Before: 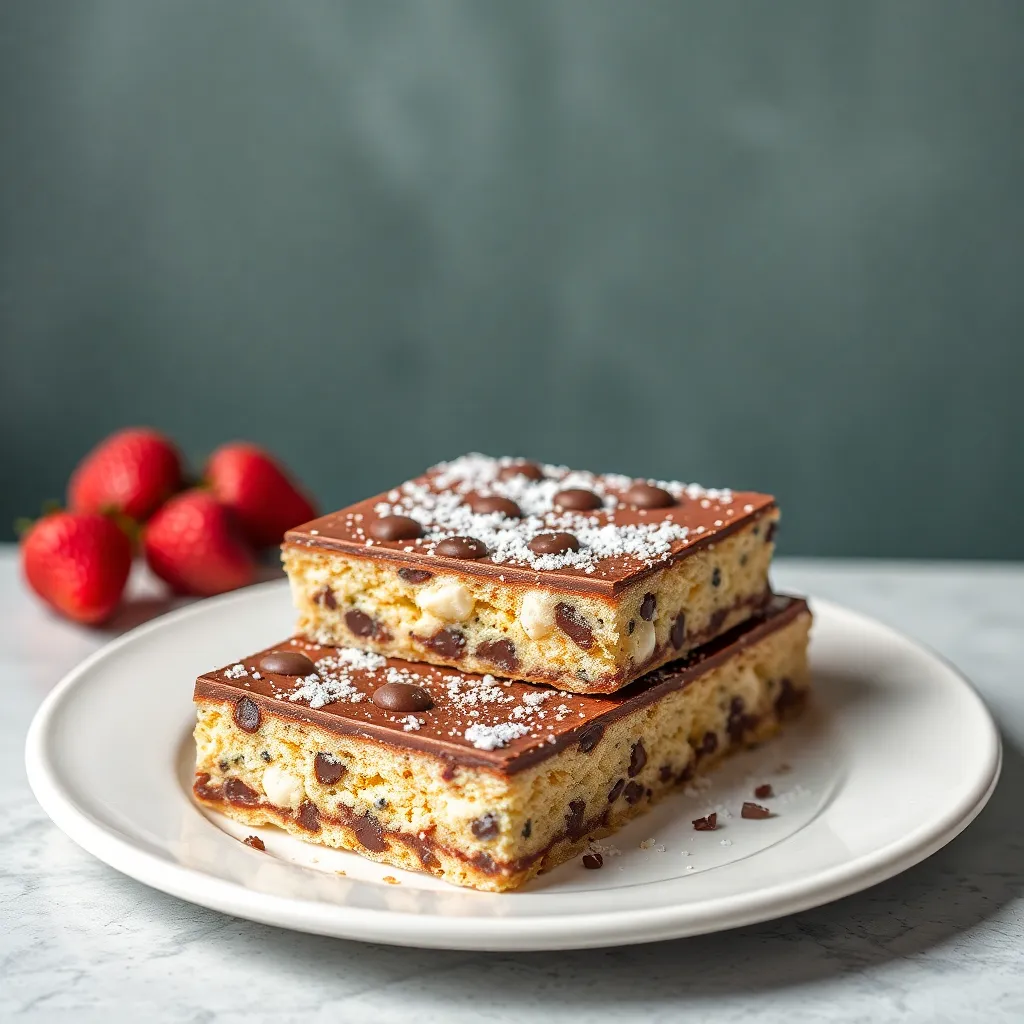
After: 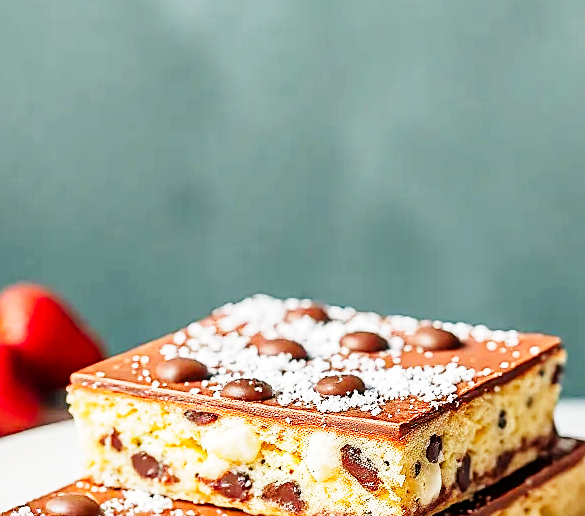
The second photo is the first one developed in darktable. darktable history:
crop: left 20.932%, top 15.471%, right 21.848%, bottom 34.081%
base curve: curves: ch0 [(0, 0) (0, 0.001) (0.001, 0.001) (0.004, 0.002) (0.007, 0.004) (0.015, 0.013) (0.033, 0.045) (0.052, 0.096) (0.075, 0.17) (0.099, 0.241) (0.163, 0.42) (0.219, 0.55) (0.259, 0.616) (0.327, 0.722) (0.365, 0.765) (0.522, 0.873) (0.547, 0.881) (0.689, 0.919) (0.826, 0.952) (1, 1)], preserve colors none
sharpen: on, module defaults
